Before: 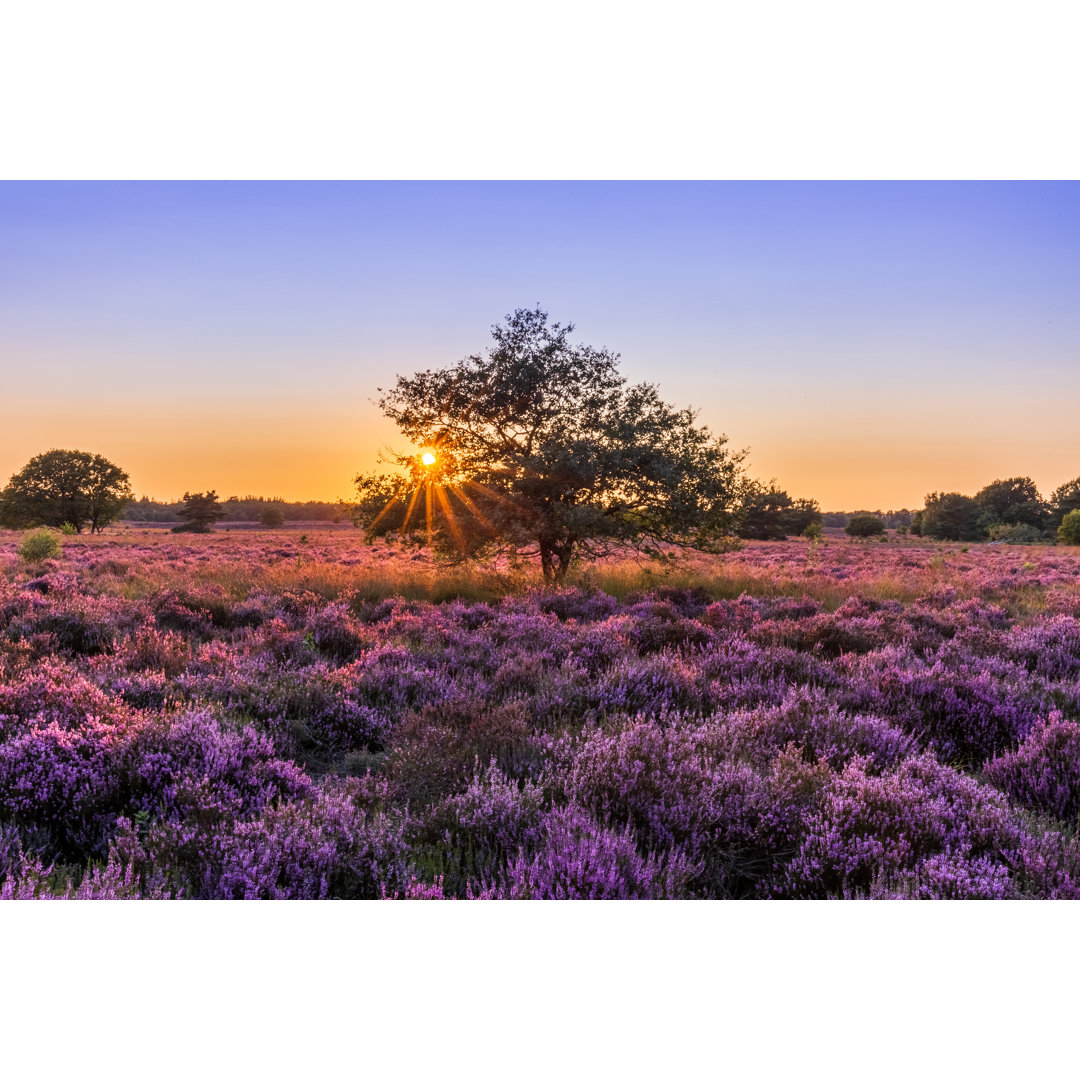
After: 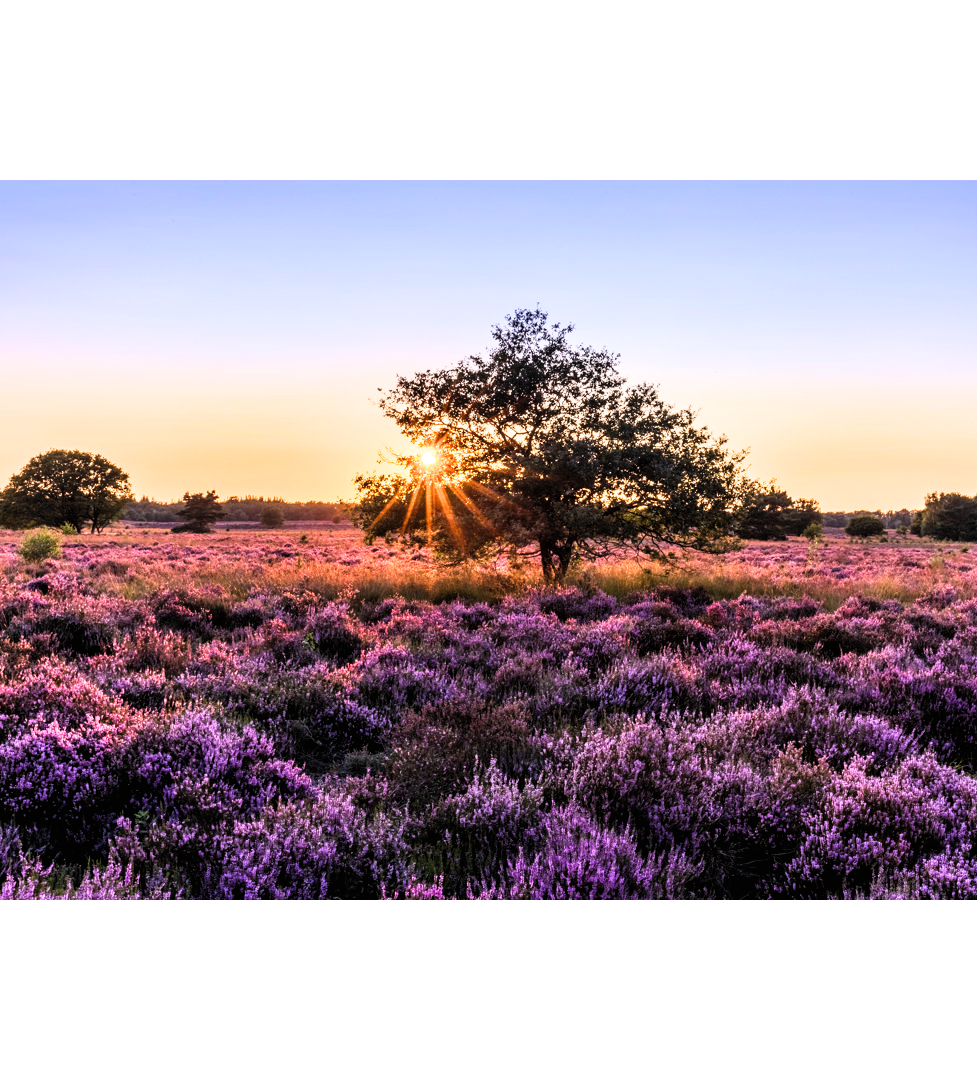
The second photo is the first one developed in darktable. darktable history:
crop: right 9.523%, bottom 0.022%
contrast brightness saturation: contrast 0.197, brightness 0.165, saturation 0.219
filmic rgb: black relative exposure -8.21 EV, white relative exposure 2.2 EV, threshold 5.96 EV, target white luminance 99.88%, hardness 7.1, latitude 75.09%, contrast 1.323, highlights saturation mix -2.33%, shadows ↔ highlights balance 30.41%, iterations of high-quality reconstruction 0, enable highlight reconstruction true
